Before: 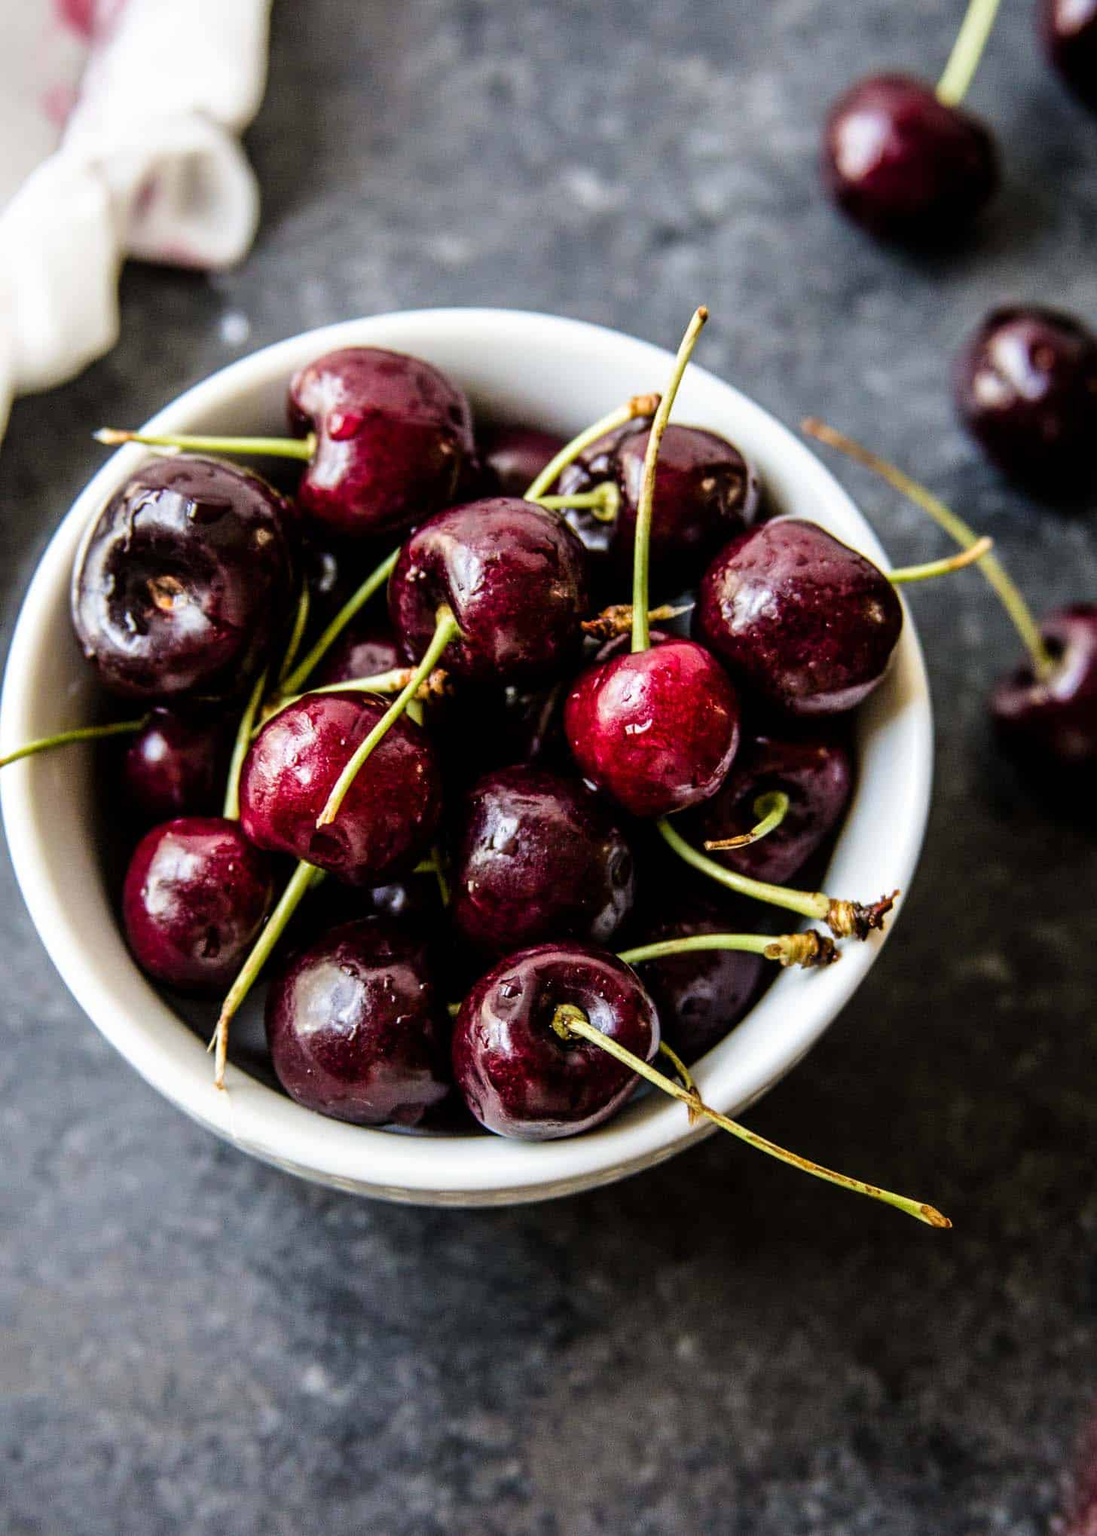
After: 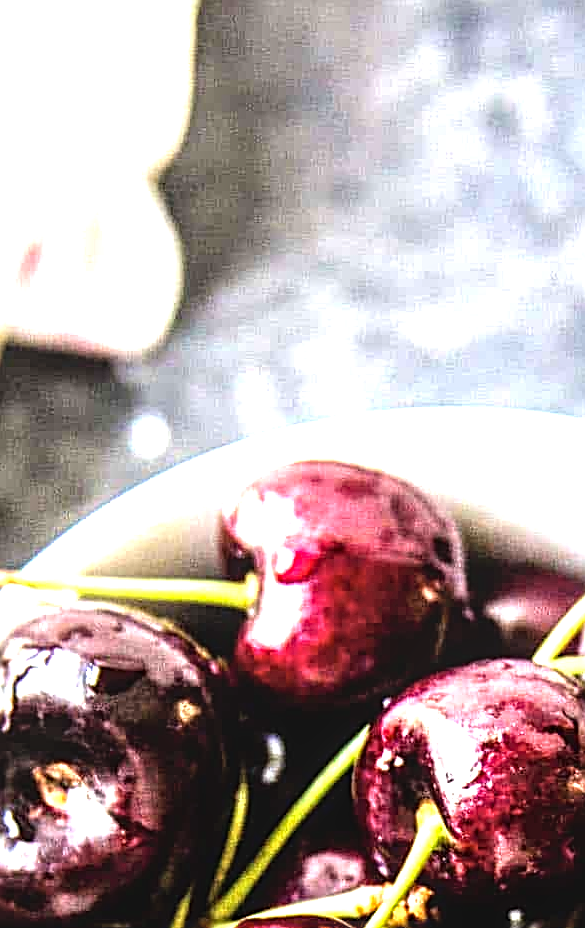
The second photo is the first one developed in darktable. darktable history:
tone equalizer: -8 EV -0.766 EV, -7 EV -0.692 EV, -6 EV -0.585 EV, -5 EV -0.421 EV, -3 EV 0.379 EV, -2 EV 0.6 EV, -1 EV 0.691 EV, +0 EV 0.725 EV
local contrast: on, module defaults
crop and rotate: left 11.127%, top 0.072%, right 48.662%, bottom 54.371%
sharpen: radius 2.554, amount 0.633
exposure: black level correction 0, exposure 1.103 EV, compensate highlight preservation false
